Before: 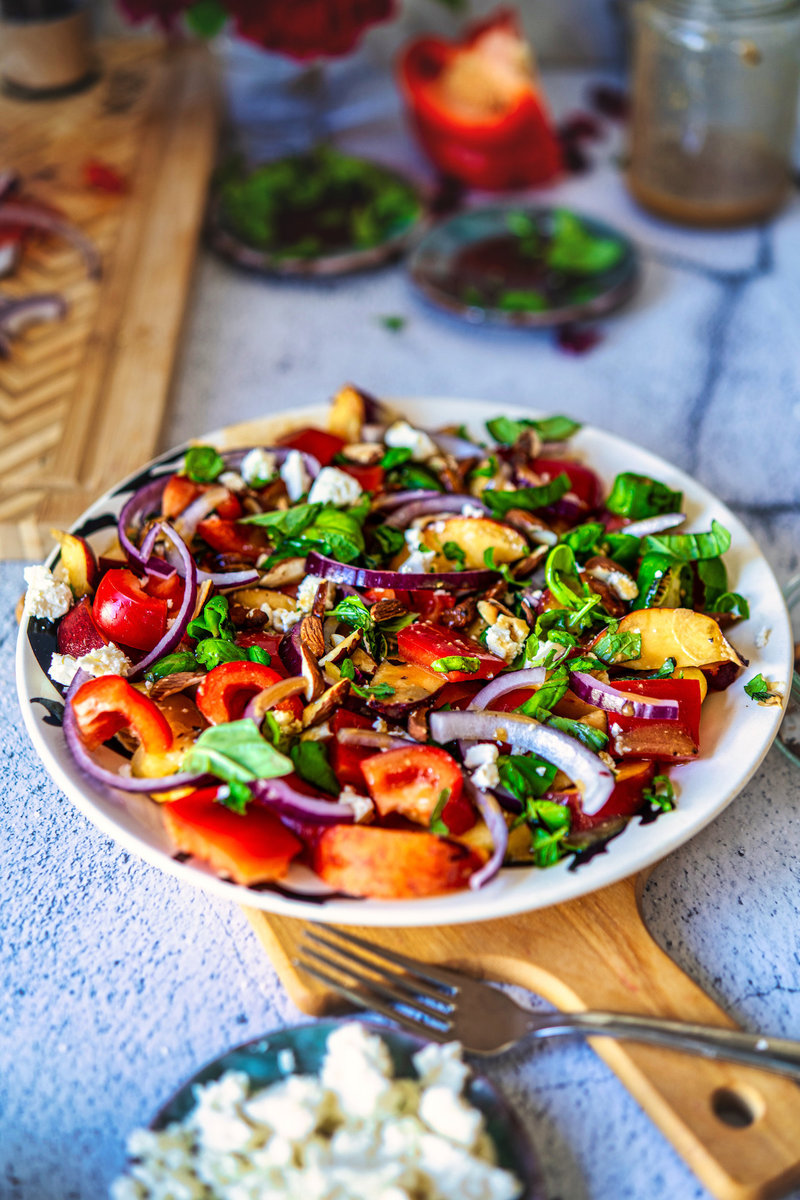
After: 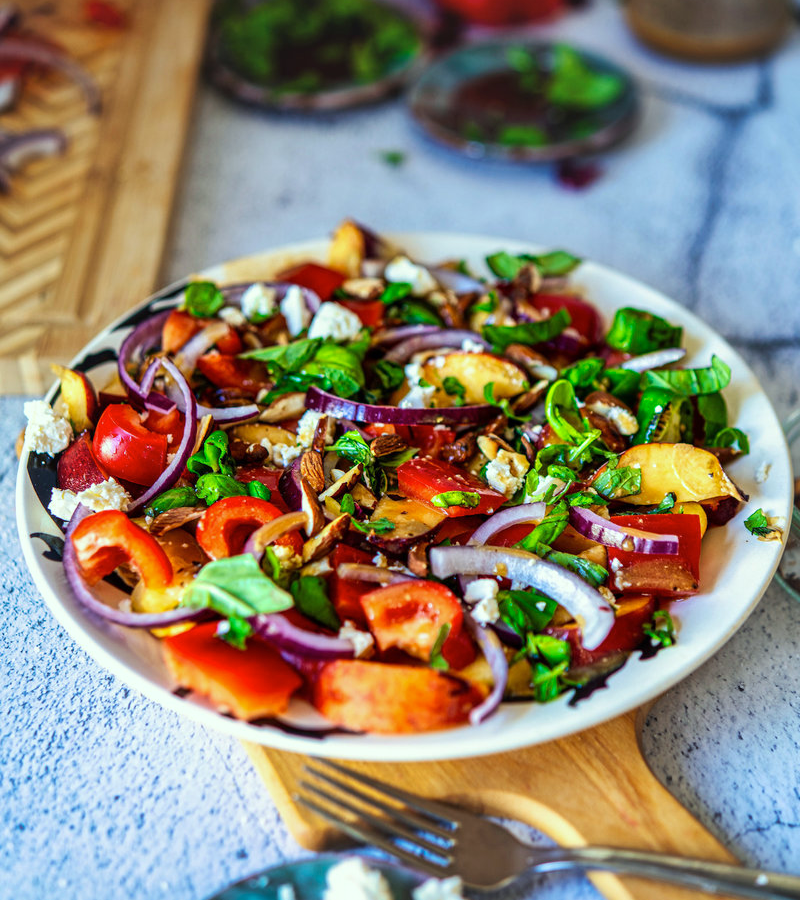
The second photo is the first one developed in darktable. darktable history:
crop: top 13.819%, bottom 11.169%
color correction: highlights a* -6.69, highlights b* 0.49
